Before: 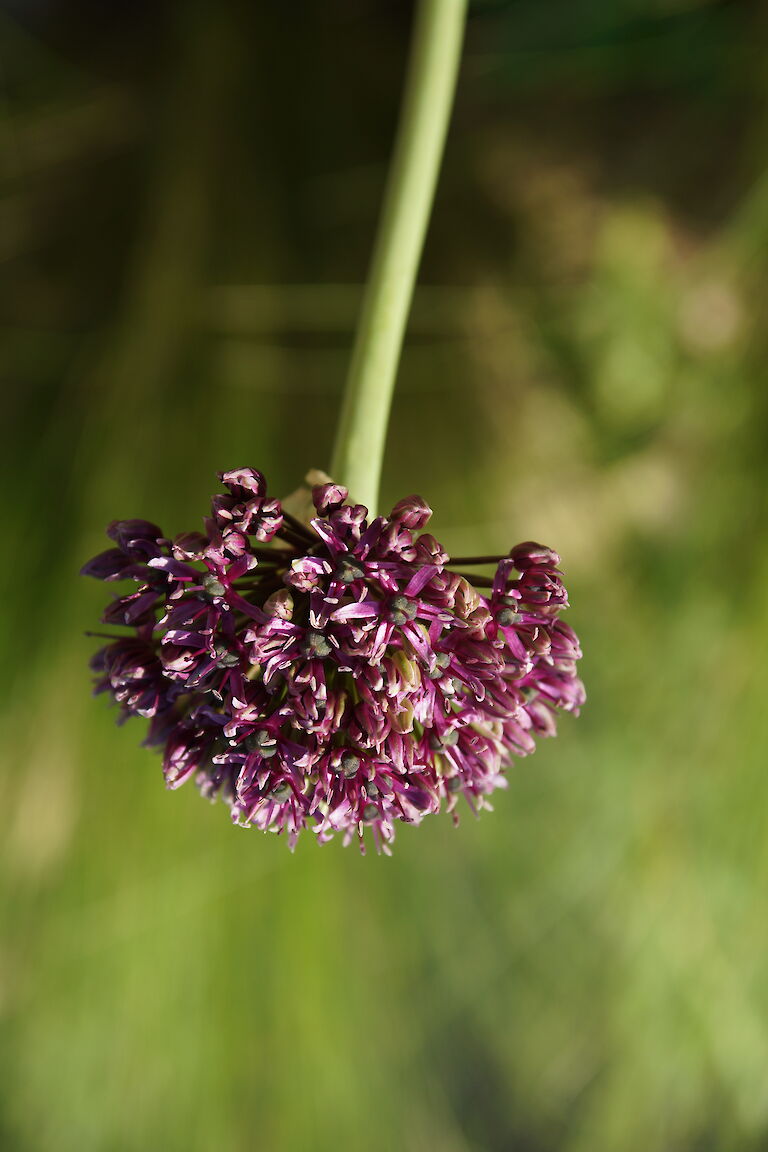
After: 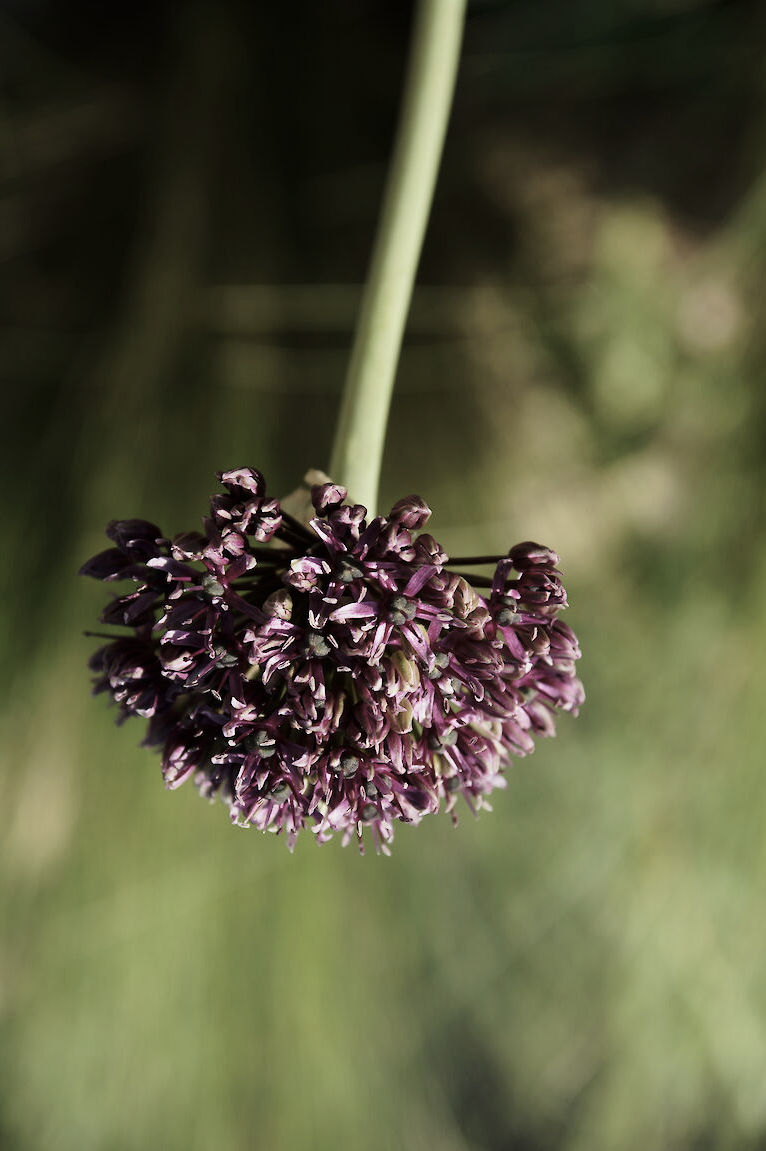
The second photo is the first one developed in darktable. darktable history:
crop and rotate: left 0.177%, bottom 0.007%
contrast brightness saturation: contrast 0.096, saturation -0.374
tone curve: curves: ch0 [(0, 0) (0.068, 0.031) (0.183, 0.13) (0.341, 0.319) (0.547, 0.545) (0.828, 0.817) (1, 0.968)]; ch1 [(0, 0) (0.23, 0.166) (0.34, 0.308) (0.371, 0.337) (0.429, 0.408) (0.477, 0.466) (0.499, 0.5) (0.529, 0.528) (0.559, 0.578) (0.743, 0.798) (1, 1)]; ch2 [(0, 0) (0.431, 0.419) (0.495, 0.502) (0.524, 0.525) (0.568, 0.543) (0.6, 0.597) (0.634, 0.644) (0.728, 0.722) (1, 1)], color space Lab, linked channels, preserve colors none
